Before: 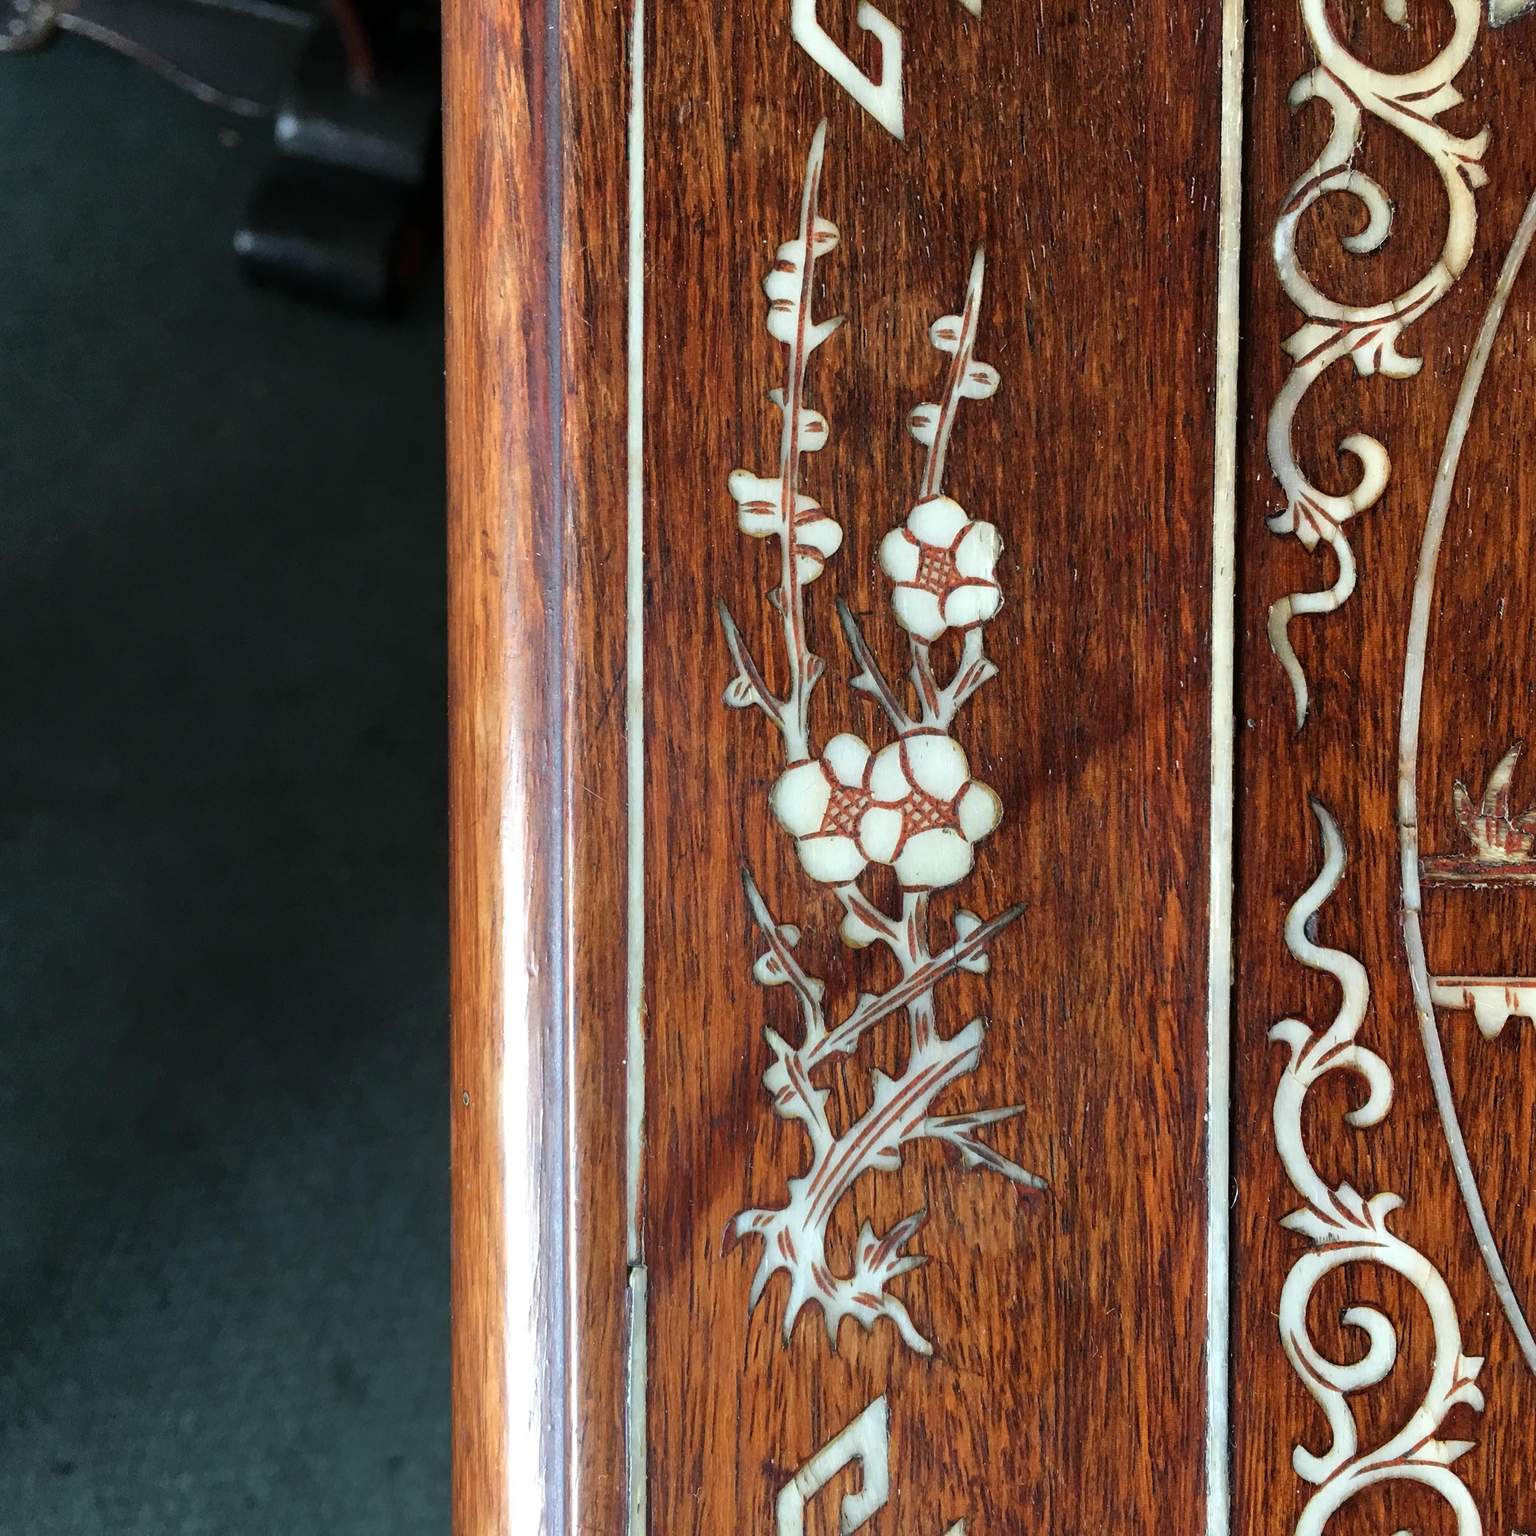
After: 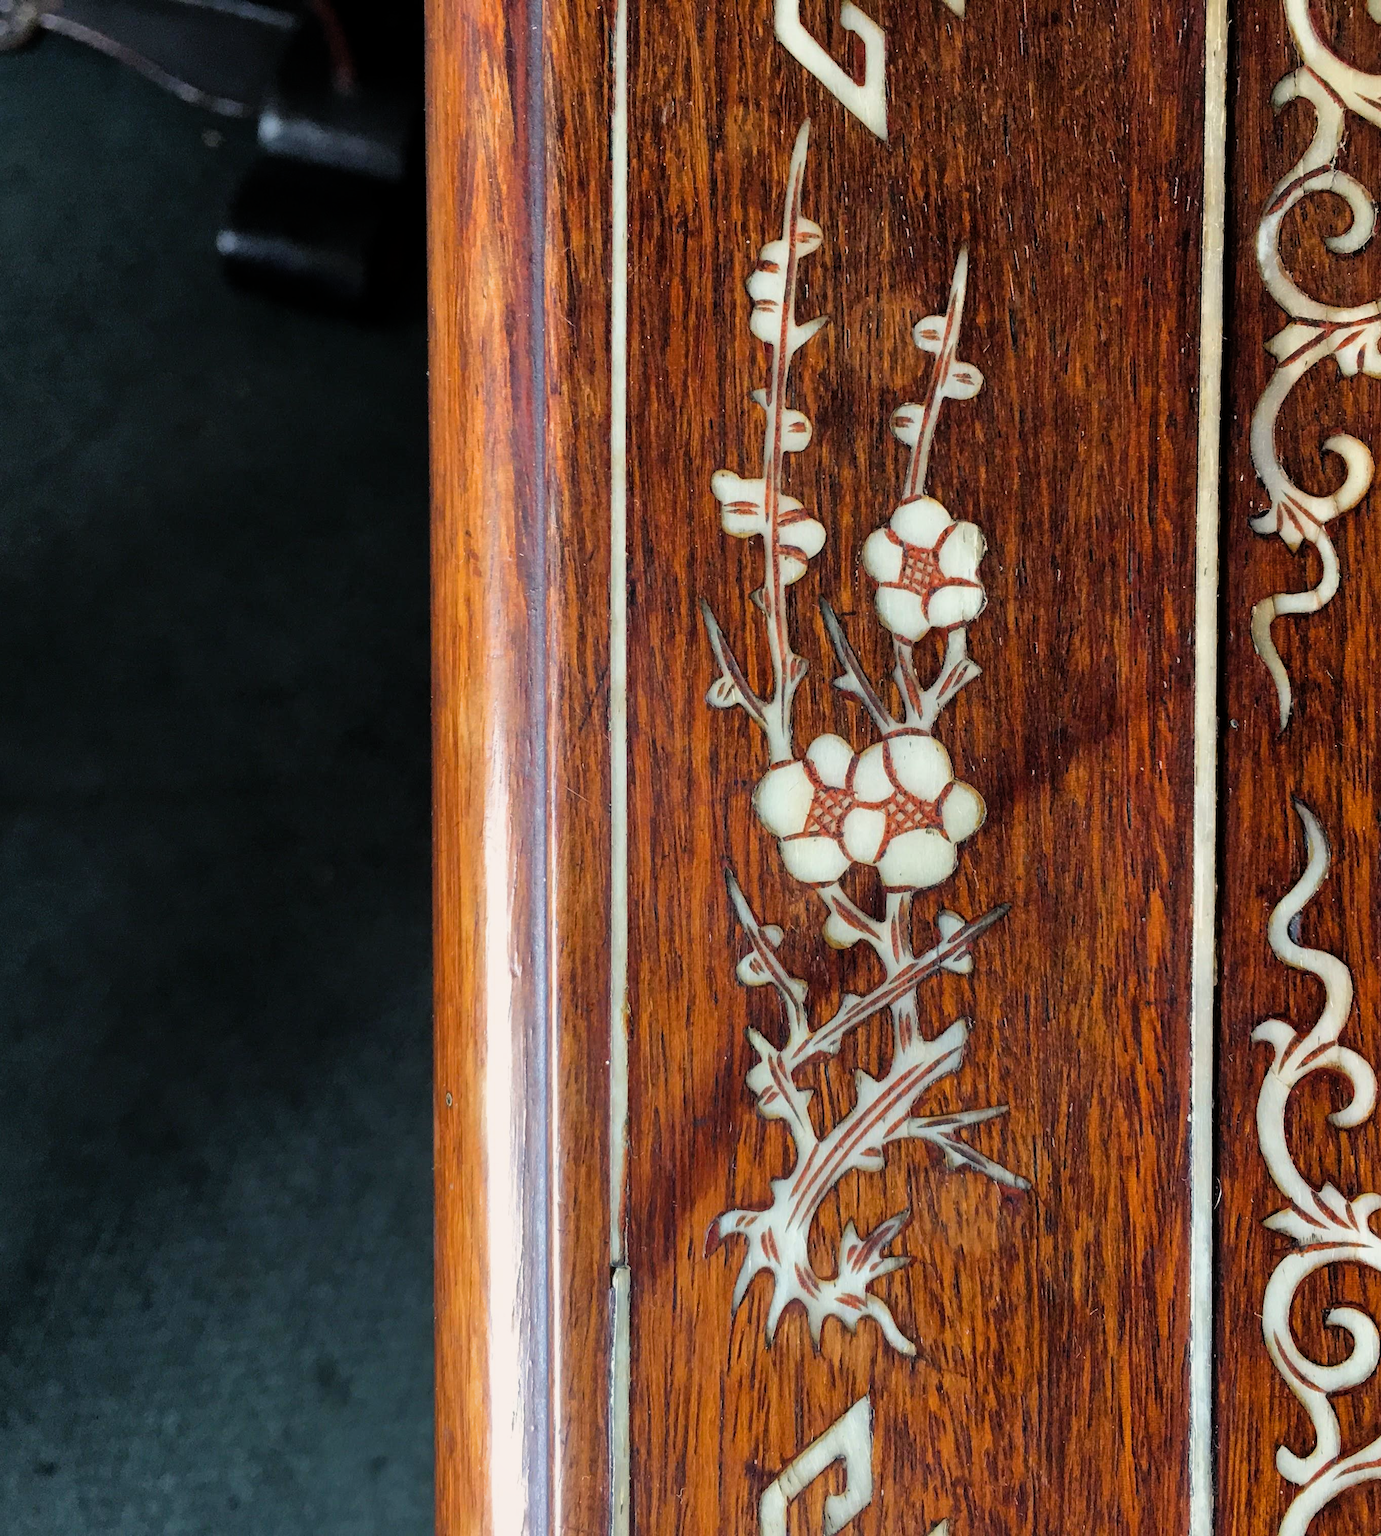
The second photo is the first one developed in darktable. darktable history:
color balance rgb: shadows lift › chroma 3.109%, shadows lift › hue 279.61°, highlights gain › chroma 1.614%, highlights gain › hue 57.42°, perceptual saturation grading › global saturation 19.771%
crop and rotate: left 1.129%, right 8.966%
filmic rgb: black relative exposure -12.87 EV, white relative exposure 2.81 EV, target black luminance 0%, hardness 8.63, latitude 70.21%, contrast 1.134, shadows ↔ highlights balance -0.429%
shadows and highlights: shadows 30.24, highlights color adjustment 0.015%
